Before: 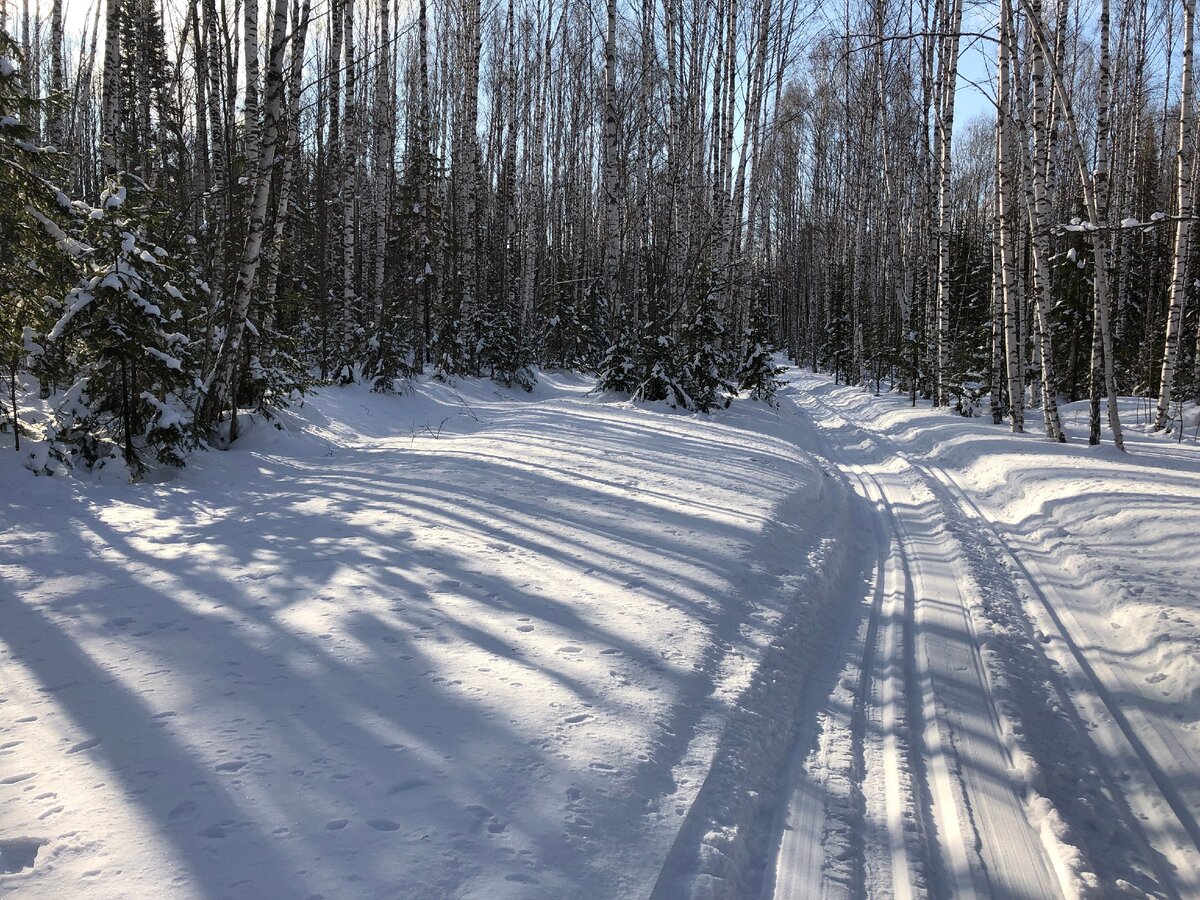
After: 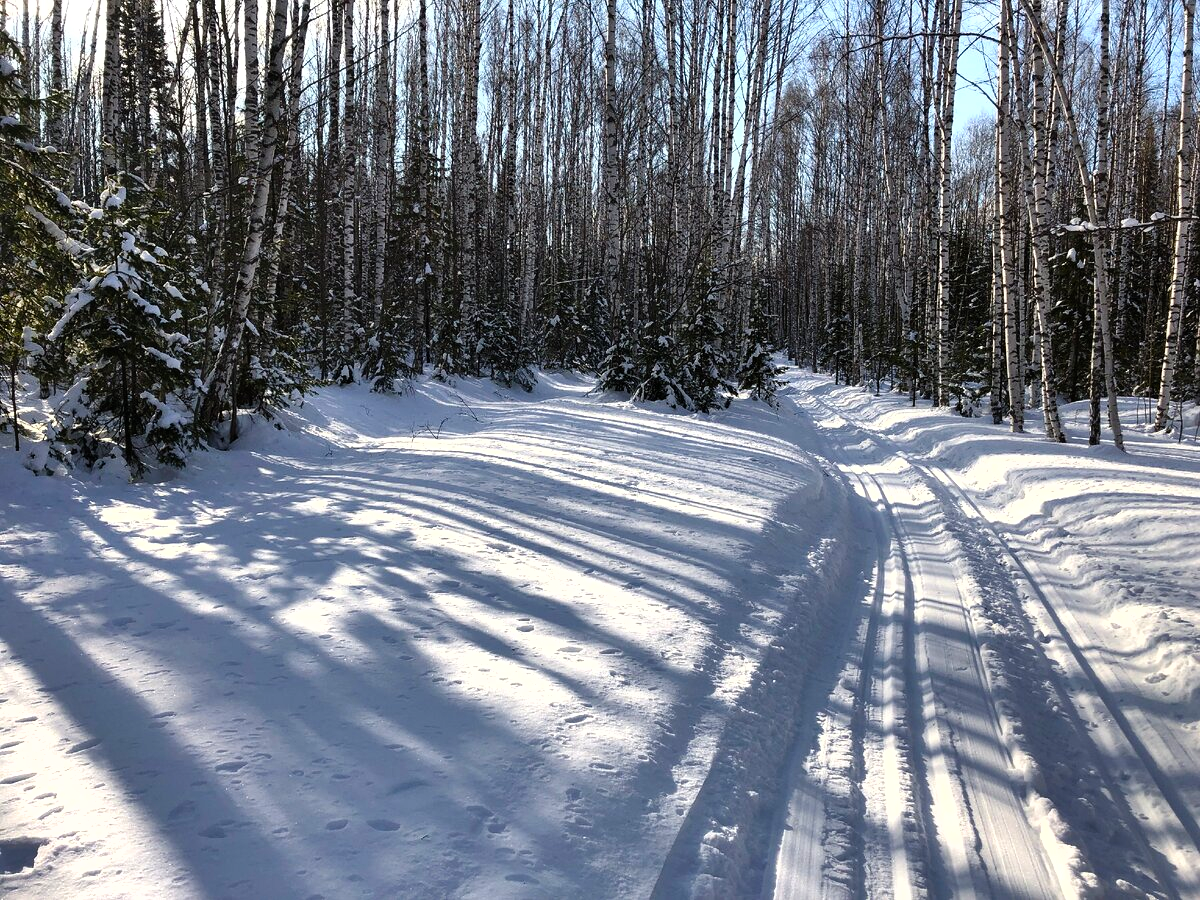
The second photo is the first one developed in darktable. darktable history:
color balance rgb: shadows lift › luminance -20%, power › hue 72.24°, highlights gain › luminance 15%, global offset › hue 171.6°, perceptual saturation grading › global saturation 14.09%, perceptual saturation grading › highlights -25%, perceptual saturation grading › shadows 25%, global vibrance 25%, contrast 10%
shadows and highlights: low approximation 0.01, soften with gaussian
